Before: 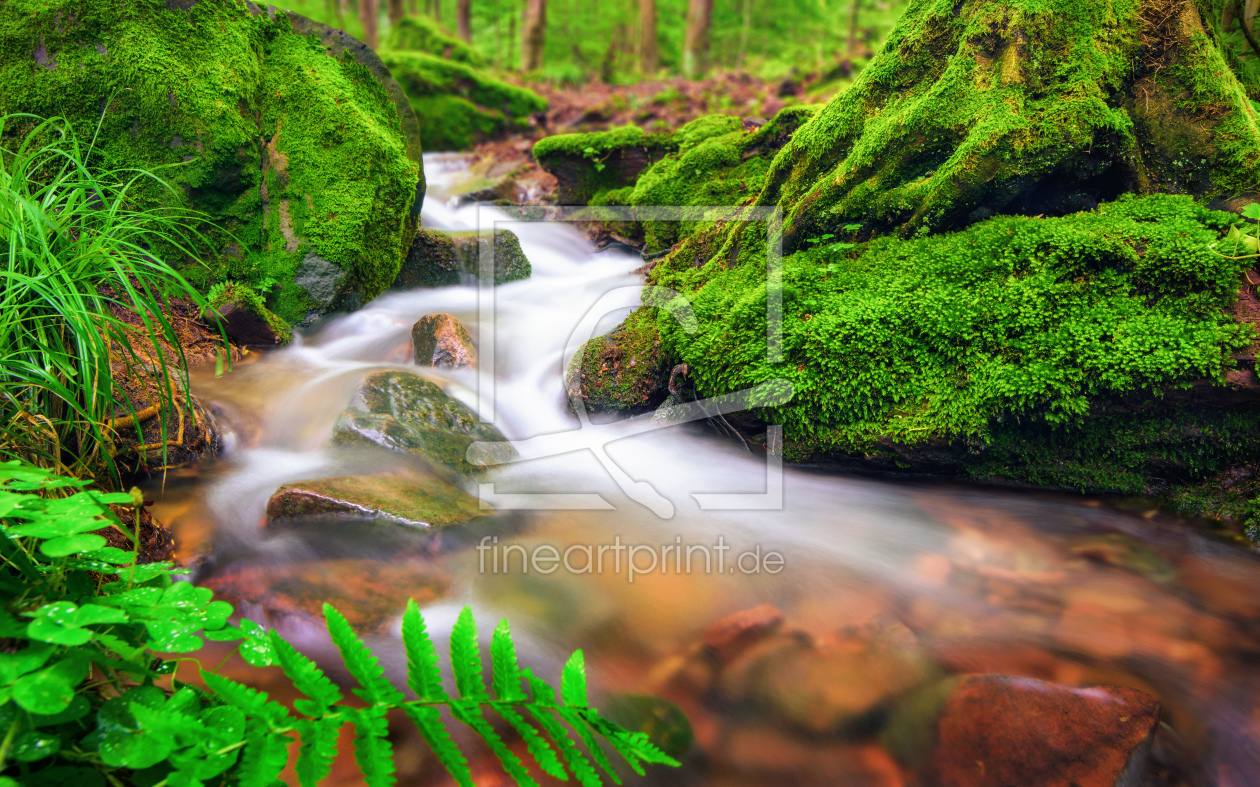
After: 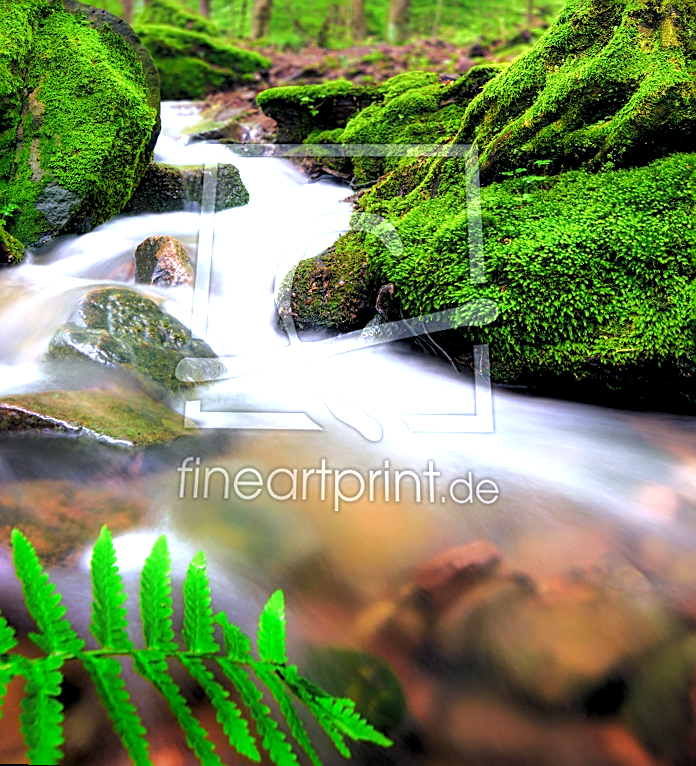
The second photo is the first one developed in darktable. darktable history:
tone equalizer: -8 EV -0.75 EV, -7 EV -0.7 EV, -6 EV -0.6 EV, -5 EV -0.4 EV, -3 EV 0.4 EV, -2 EV 0.6 EV, -1 EV 0.7 EV, +0 EV 0.75 EV, edges refinement/feathering 500, mask exposure compensation -1.57 EV, preserve details no
tone curve: curves: ch0 [(0, 0) (0.568, 0.517) (0.8, 0.717) (1, 1)]
crop and rotate: left 15.055%, right 18.278%
contrast equalizer: y [[0.5, 0.486, 0.447, 0.446, 0.489, 0.5], [0.5 ×6], [0.5 ×6], [0 ×6], [0 ×6]]
rotate and perspective: rotation 0.72°, lens shift (vertical) -0.352, lens shift (horizontal) -0.051, crop left 0.152, crop right 0.859, crop top 0.019, crop bottom 0.964
rgb levels: levels [[0.013, 0.434, 0.89], [0, 0.5, 1], [0, 0.5, 1]]
white balance: red 0.926, green 1.003, blue 1.133
sharpen: on, module defaults
